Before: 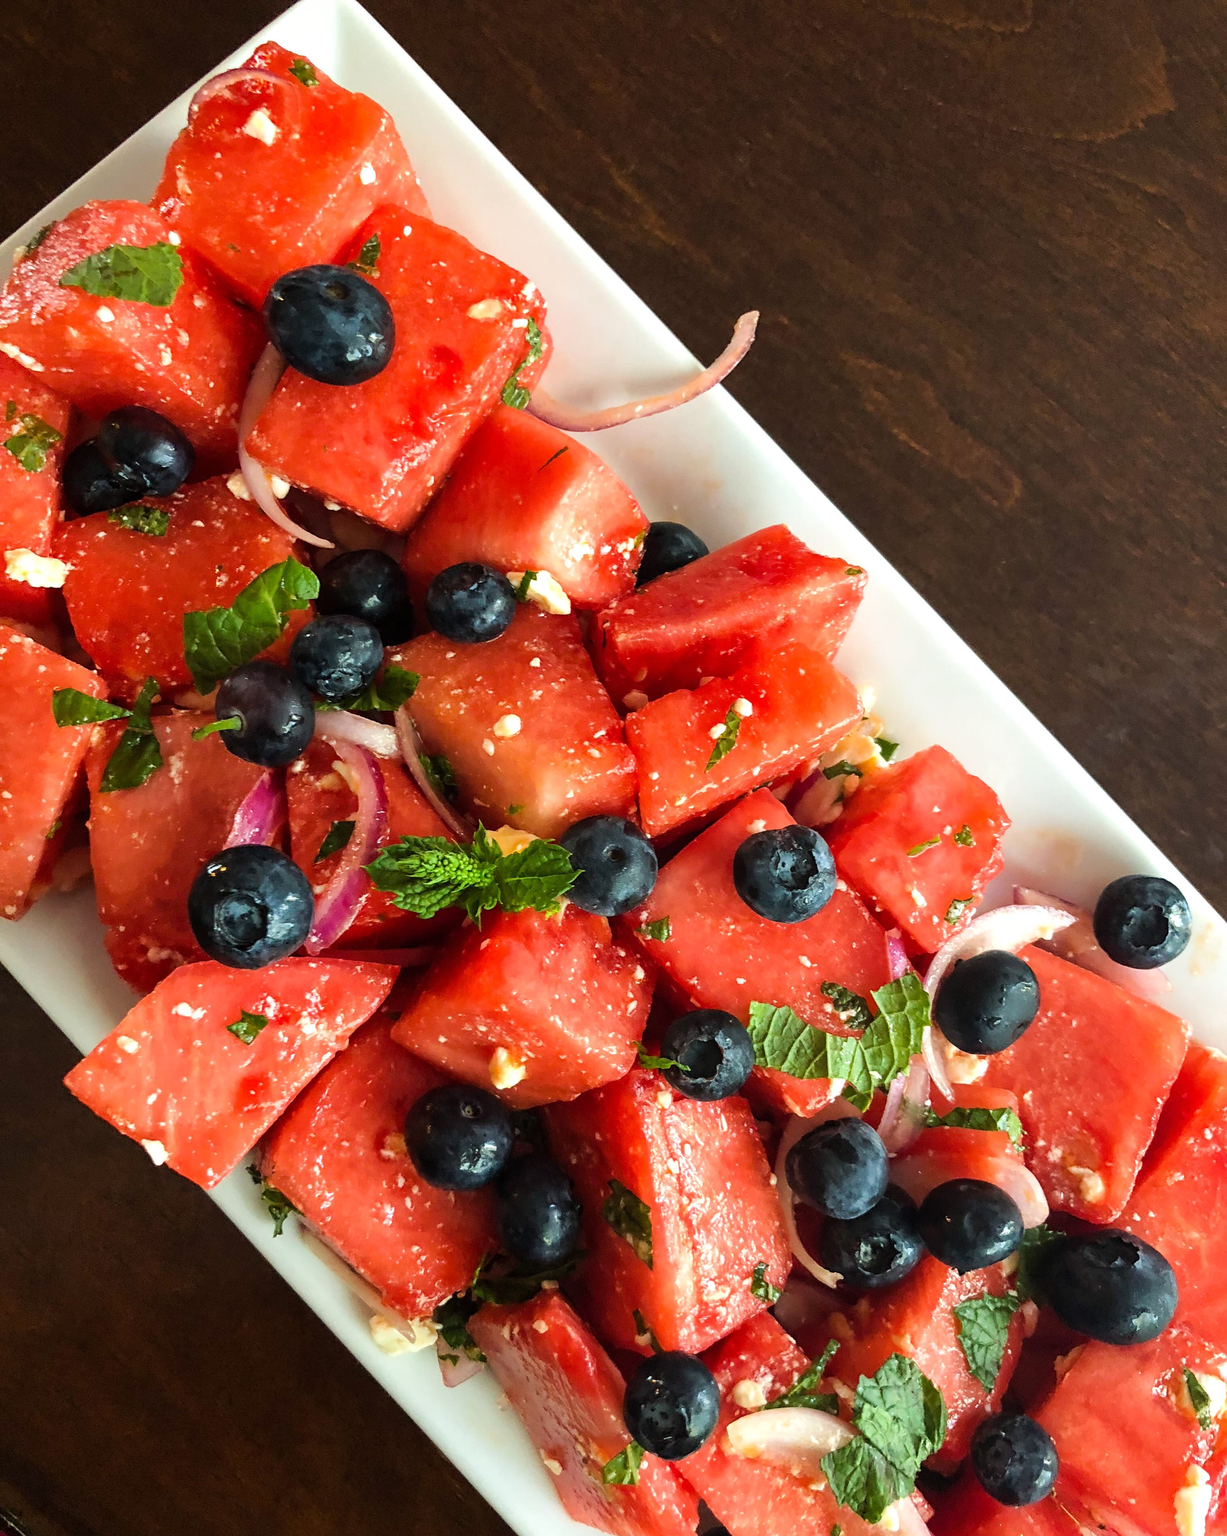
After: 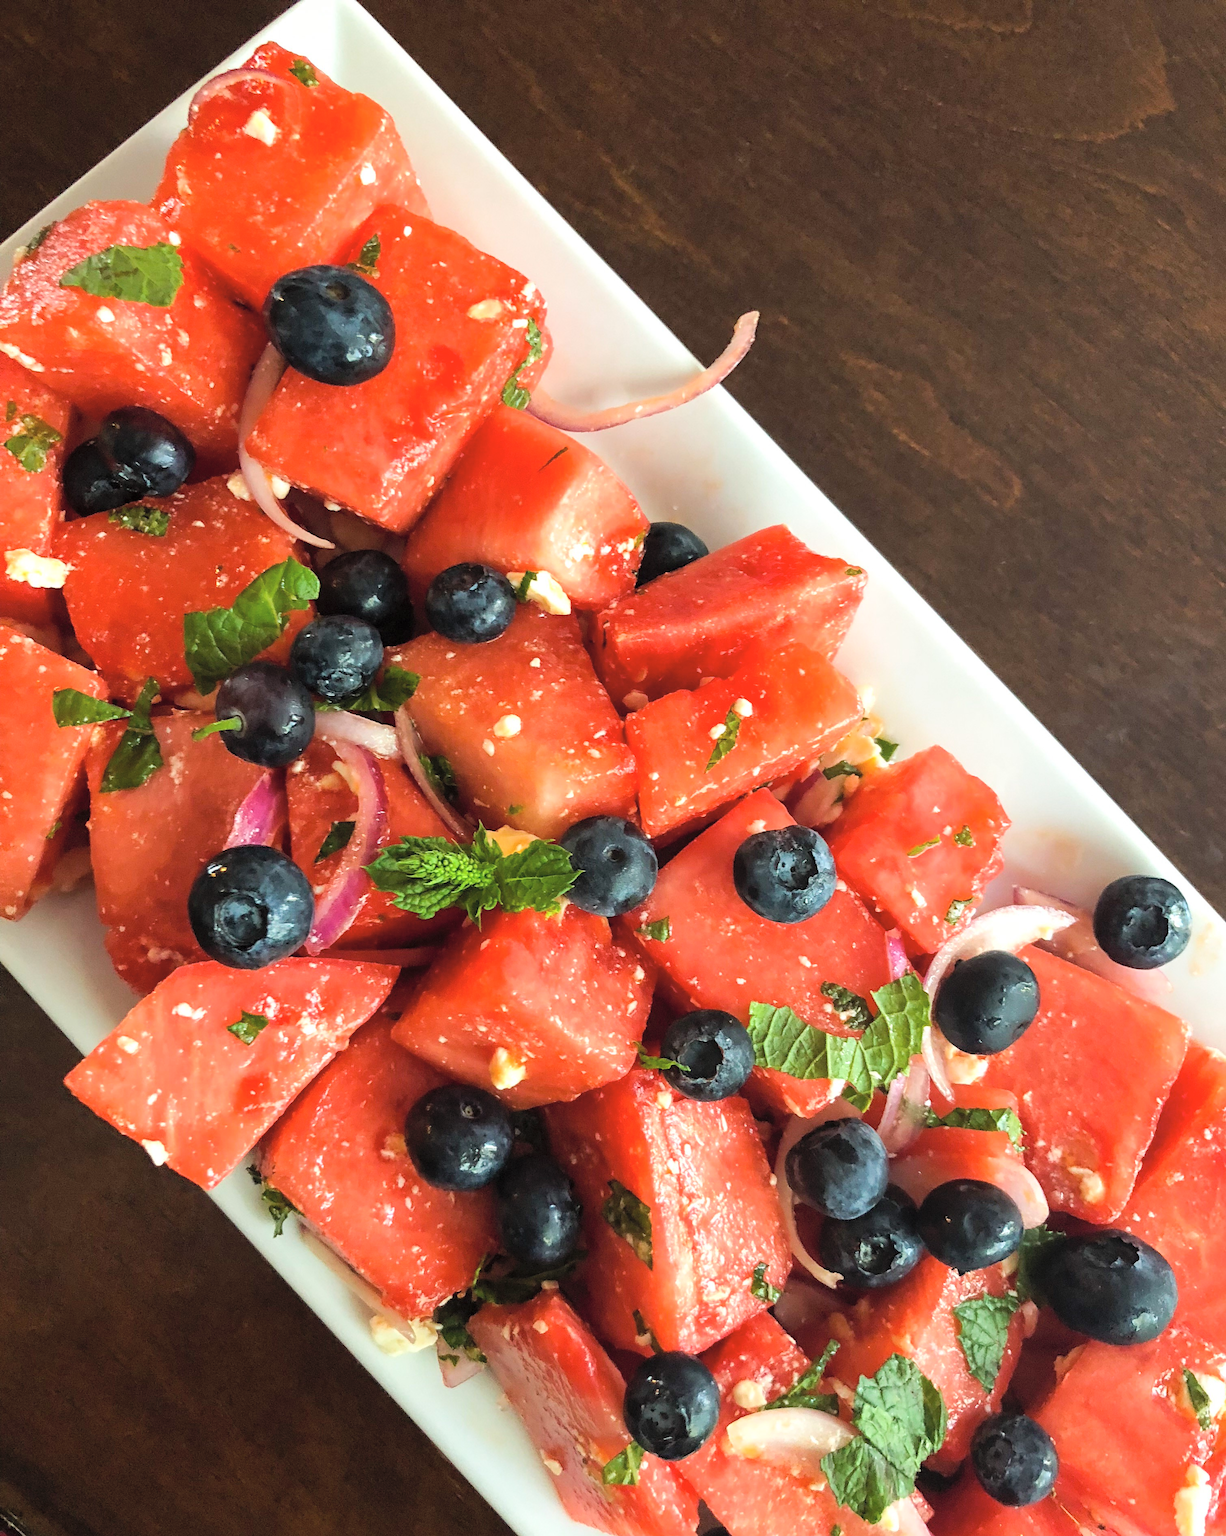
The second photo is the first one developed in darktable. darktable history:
contrast brightness saturation: brightness 0.147
